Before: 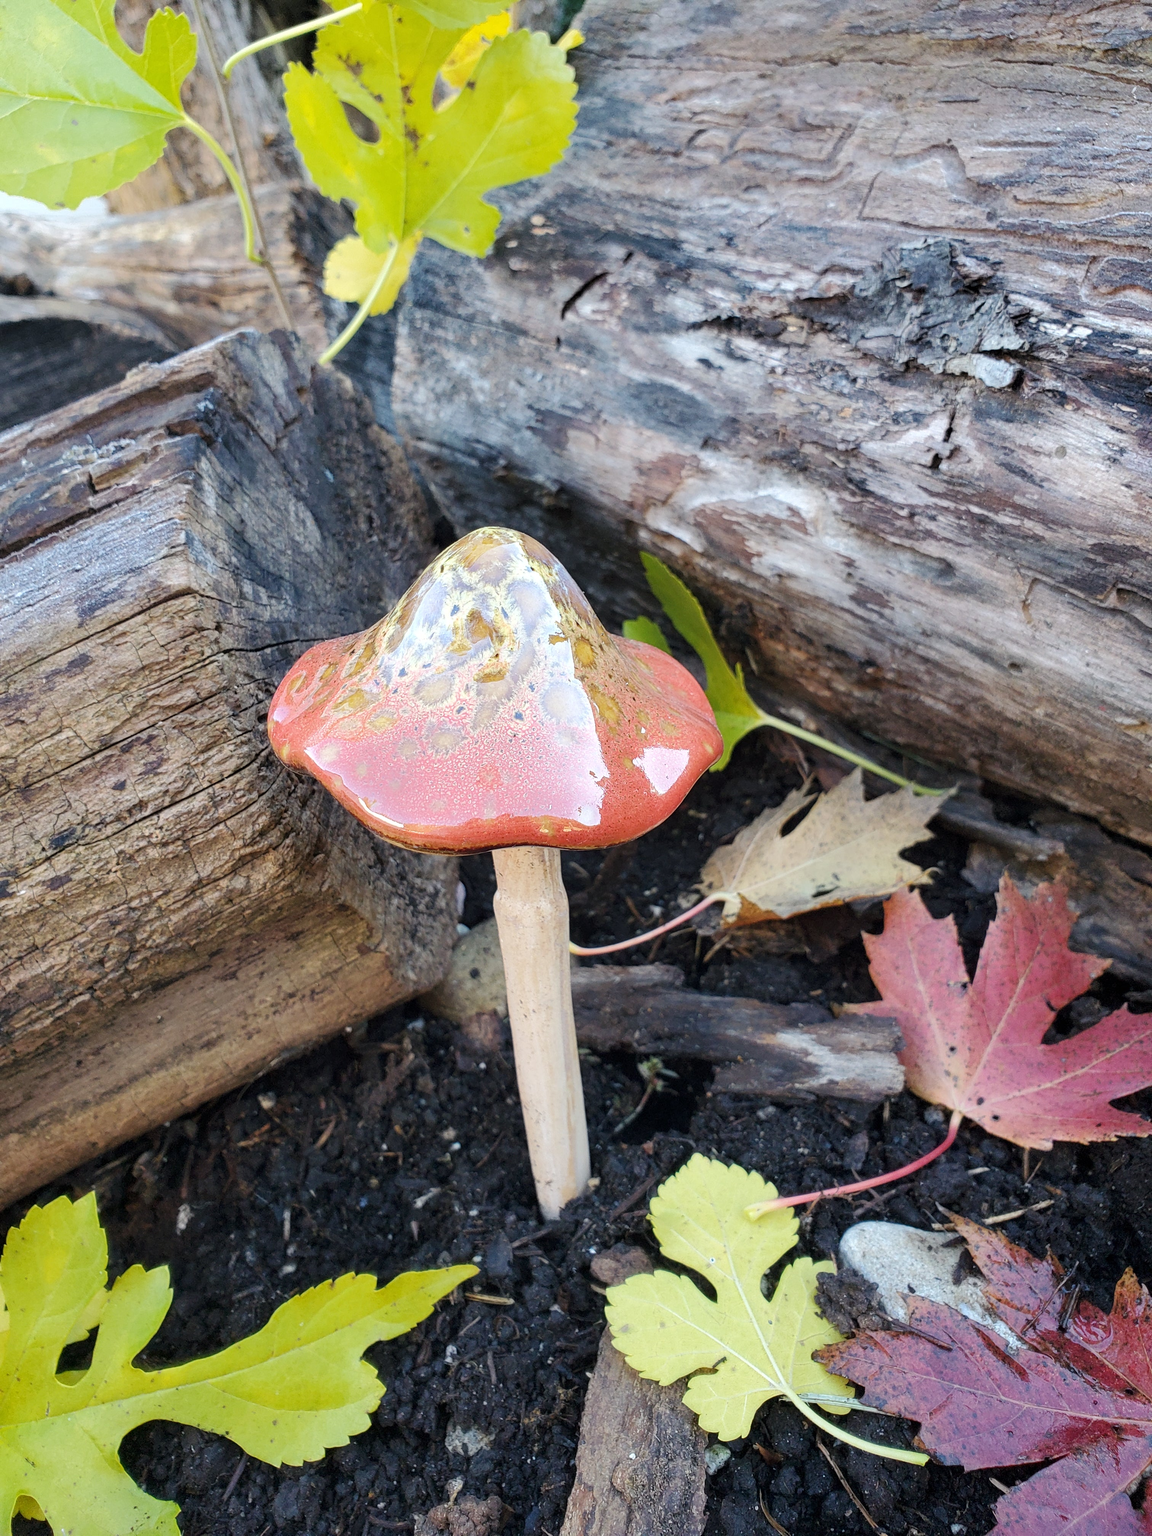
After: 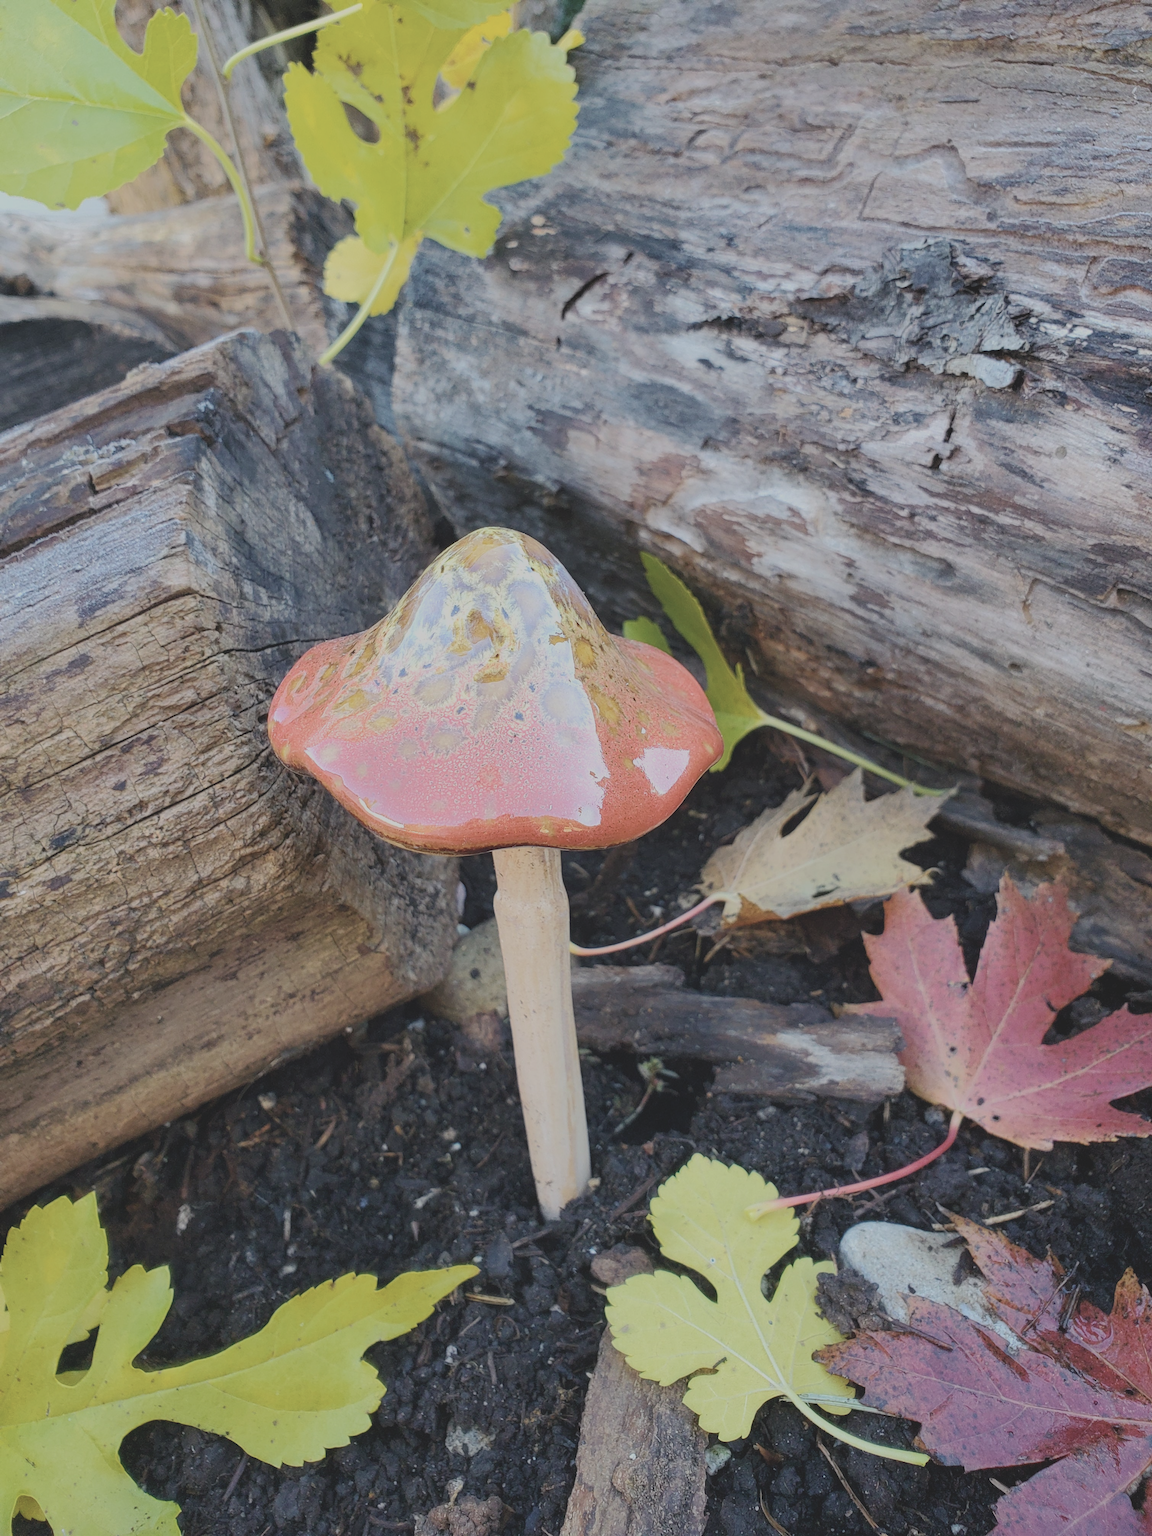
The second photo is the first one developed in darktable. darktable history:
tone curve: curves: ch0 [(0, 0) (0.003, 0.003) (0.011, 0.011) (0.025, 0.025) (0.044, 0.044) (0.069, 0.068) (0.1, 0.098) (0.136, 0.134) (0.177, 0.175) (0.224, 0.221) (0.277, 0.273) (0.335, 0.33) (0.399, 0.393) (0.468, 0.461) (0.543, 0.534) (0.623, 0.614) (0.709, 0.69) (0.801, 0.752) (0.898, 0.835) (1, 1)], color space Lab, independent channels, preserve colors none
contrast brightness saturation: contrast -0.262, saturation -0.427
velvia: on, module defaults
